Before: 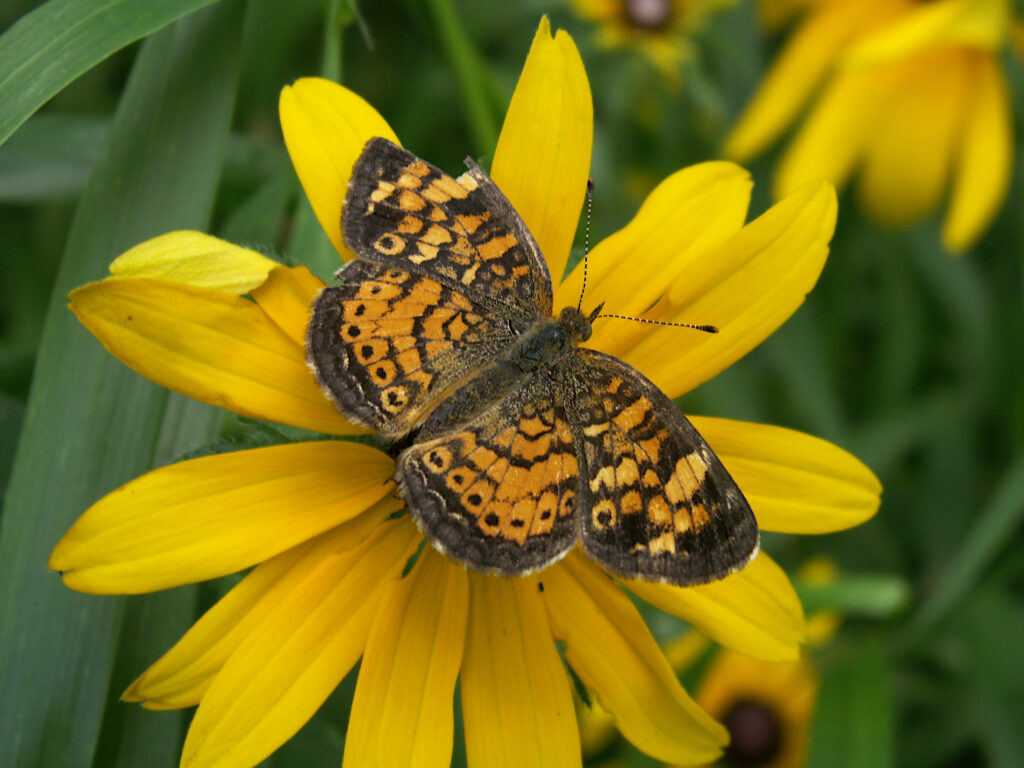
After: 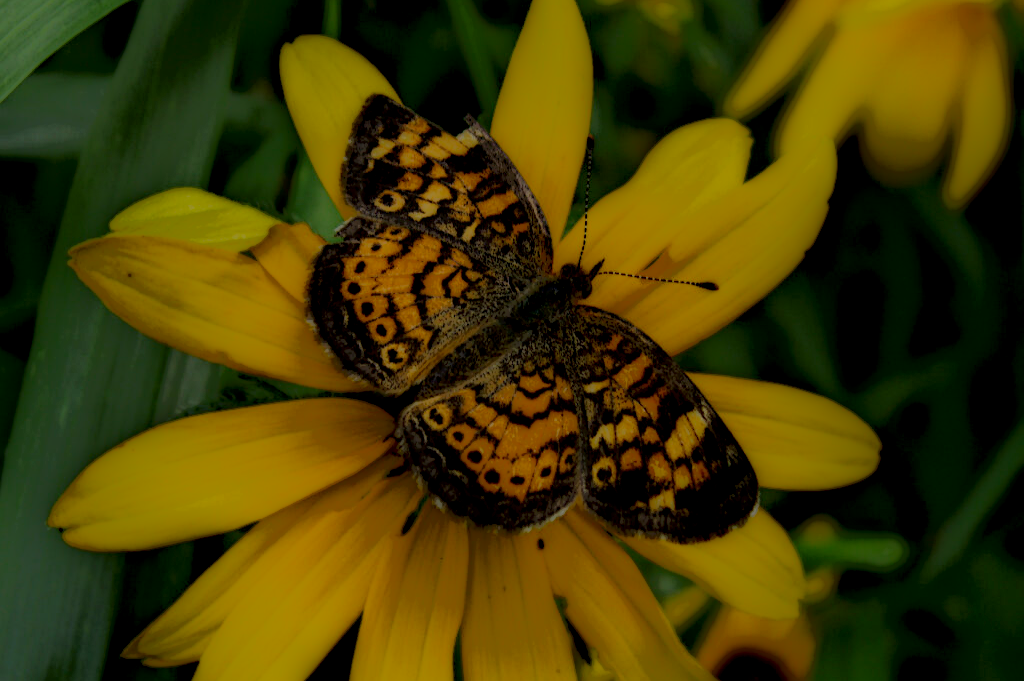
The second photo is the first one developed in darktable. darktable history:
local contrast: highlights 0%, shadows 198%, detail 164%, midtone range 0.001
filmic rgb: black relative exposure -7.65 EV, white relative exposure 4.56 EV, hardness 3.61
crop and rotate: top 5.609%, bottom 5.609%
